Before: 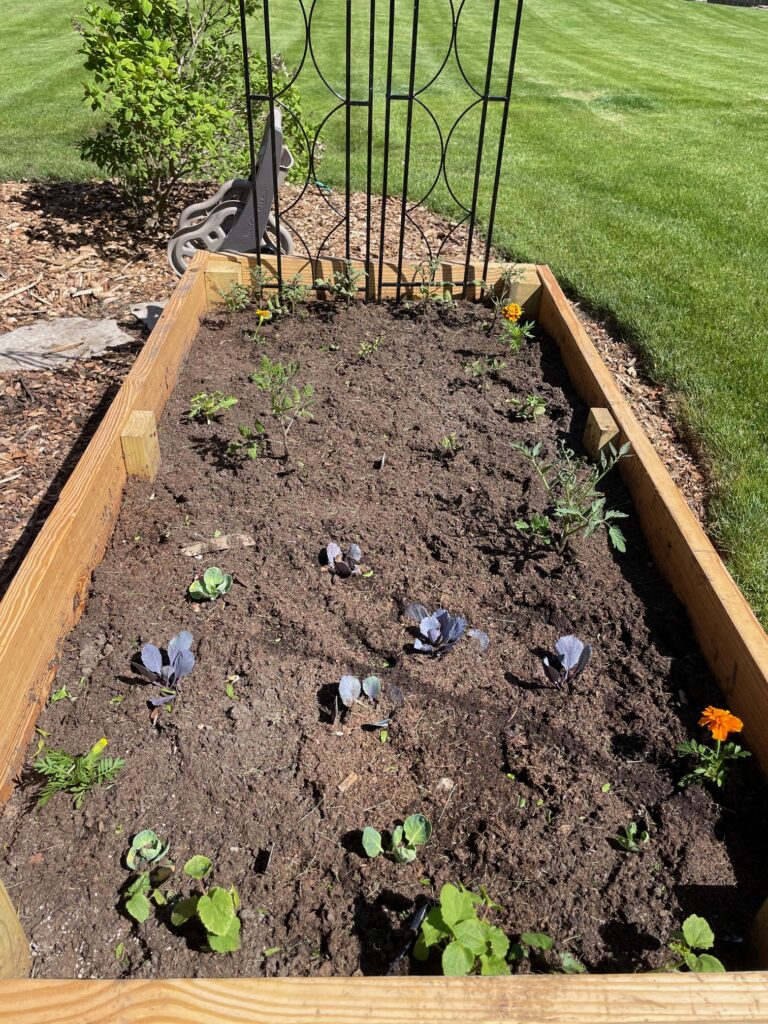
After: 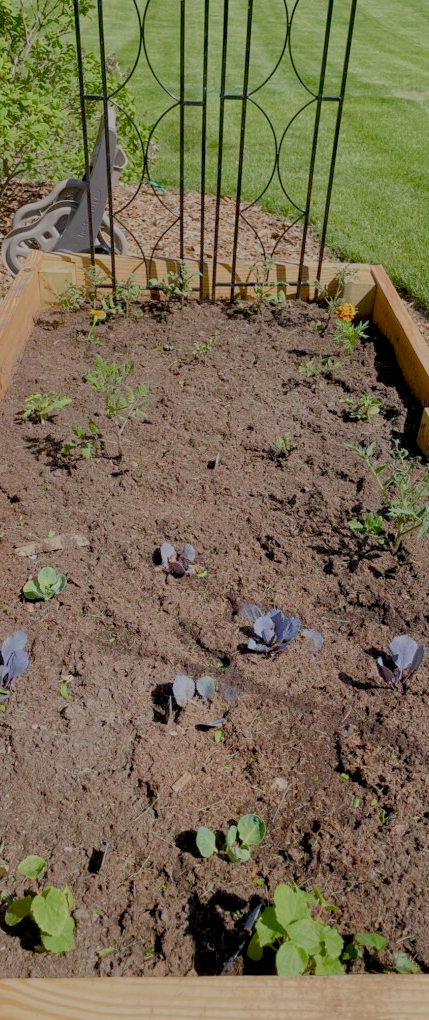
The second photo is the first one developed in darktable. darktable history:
crop: left 21.674%, right 22.086%
color balance rgb: shadows lift › chroma 1%, shadows lift › hue 113°, highlights gain › chroma 0.2%, highlights gain › hue 333°, perceptual saturation grading › global saturation 20%, perceptual saturation grading › highlights -50%, perceptual saturation grading › shadows 25%, contrast -30%
filmic rgb: black relative exposure -13 EV, threshold 3 EV, target white luminance 85%, hardness 6.3, latitude 42.11%, contrast 0.858, shadows ↔ highlights balance 8.63%, color science v4 (2020), enable highlight reconstruction true
